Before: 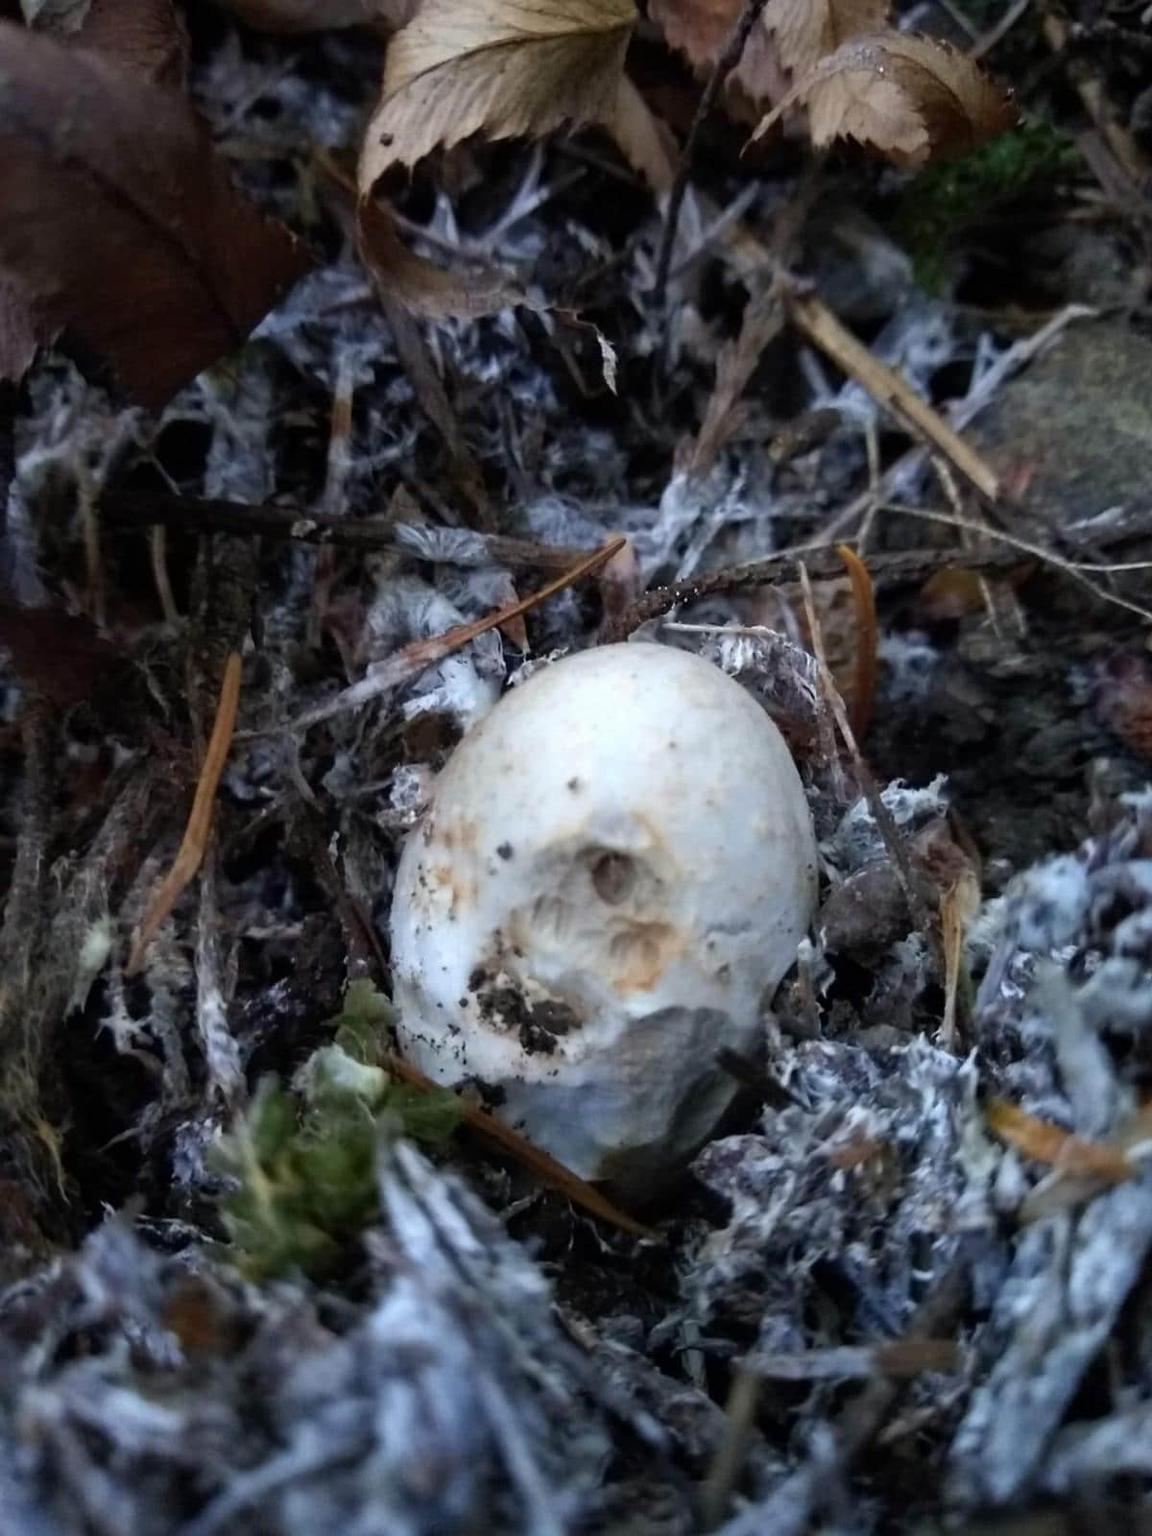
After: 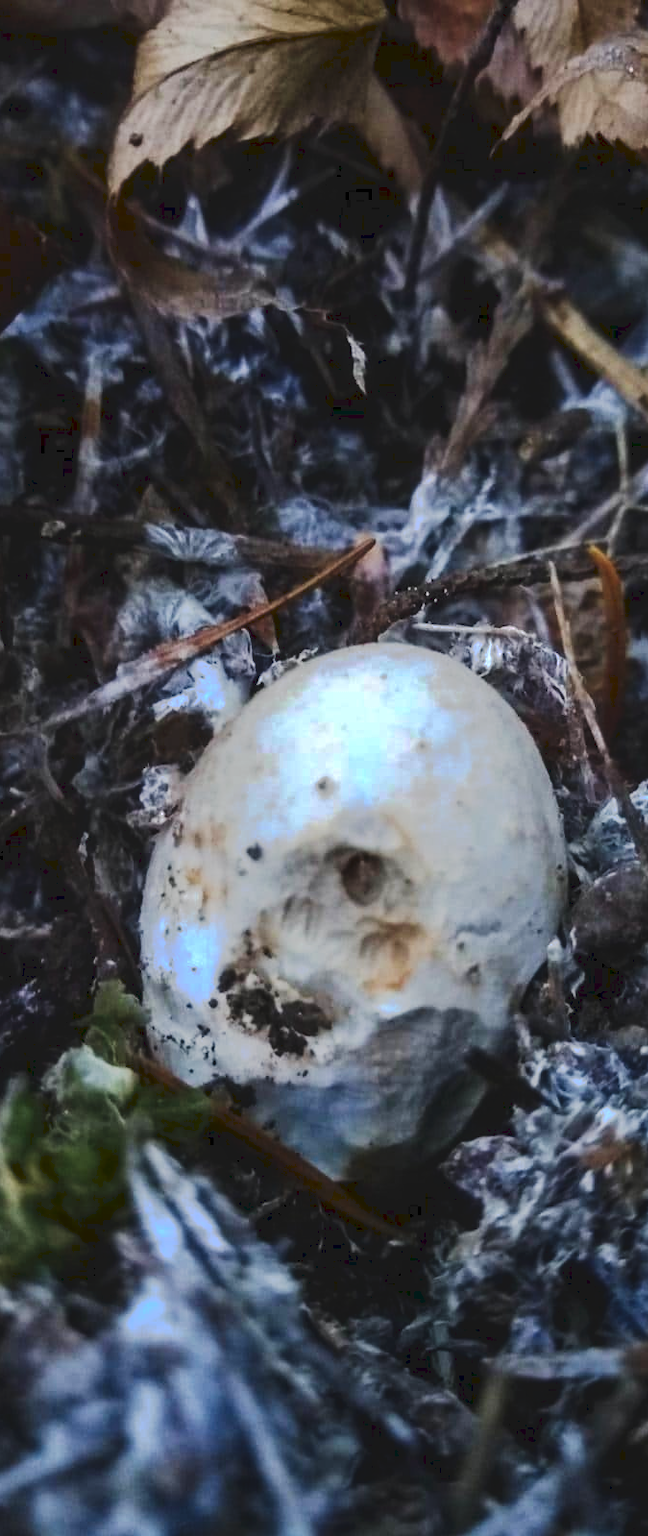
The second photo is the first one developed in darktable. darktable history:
local contrast: on, module defaults
crop: left 21.753%, right 21.974%, bottom 0.001%
tone curve: curves: ch0 [(0, 0) (0.003, 0.098) (0.011, 0.099) (0.025, 0.103) (0.044, 0.114) (0.069, 0.13) (0.1, 0.142) (0.136, 0.161) (0.177, 0.189) (0.224, 0.224) (0.277, 0.266) (0.335, 0.32) (0.399, 0.38) (0.468, 0.45) (0.543, 0.522) (0.623, 0.598) (0.709, 0.669) (0.801, 0.731) (0.898, 0.786) (1, 1)], preserve colors none
contrast brightness saturation: contrast 0.167, saturation 0.316
